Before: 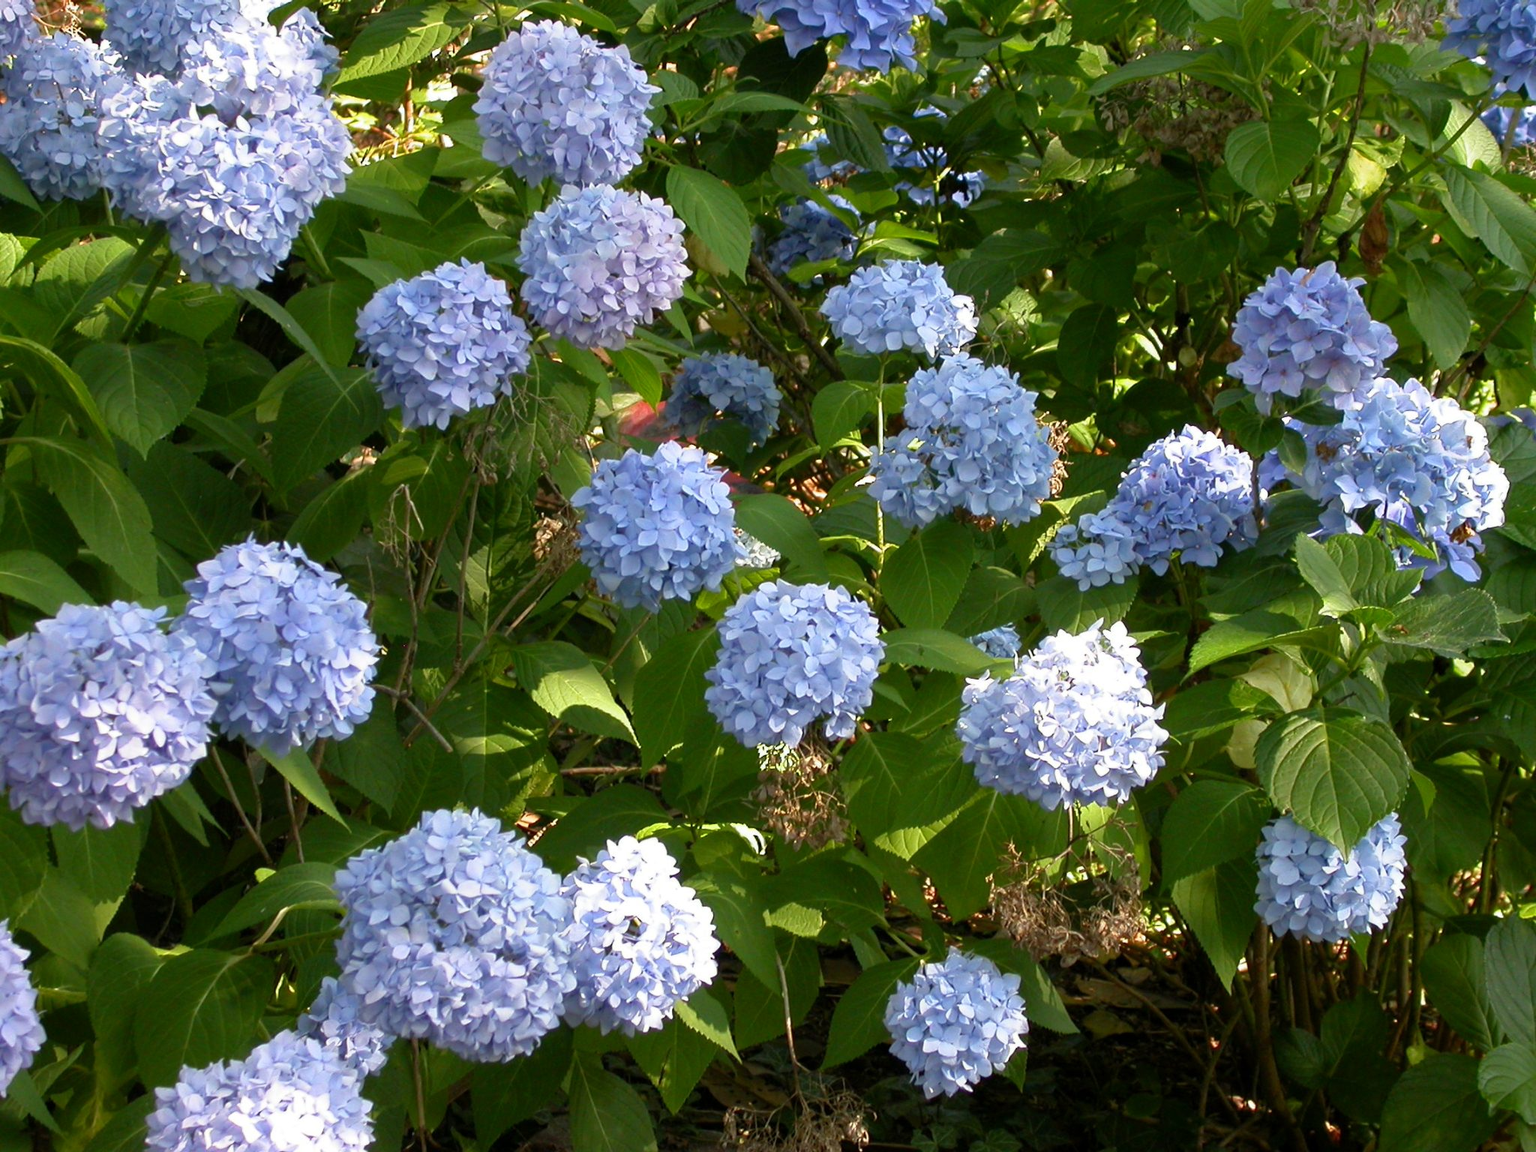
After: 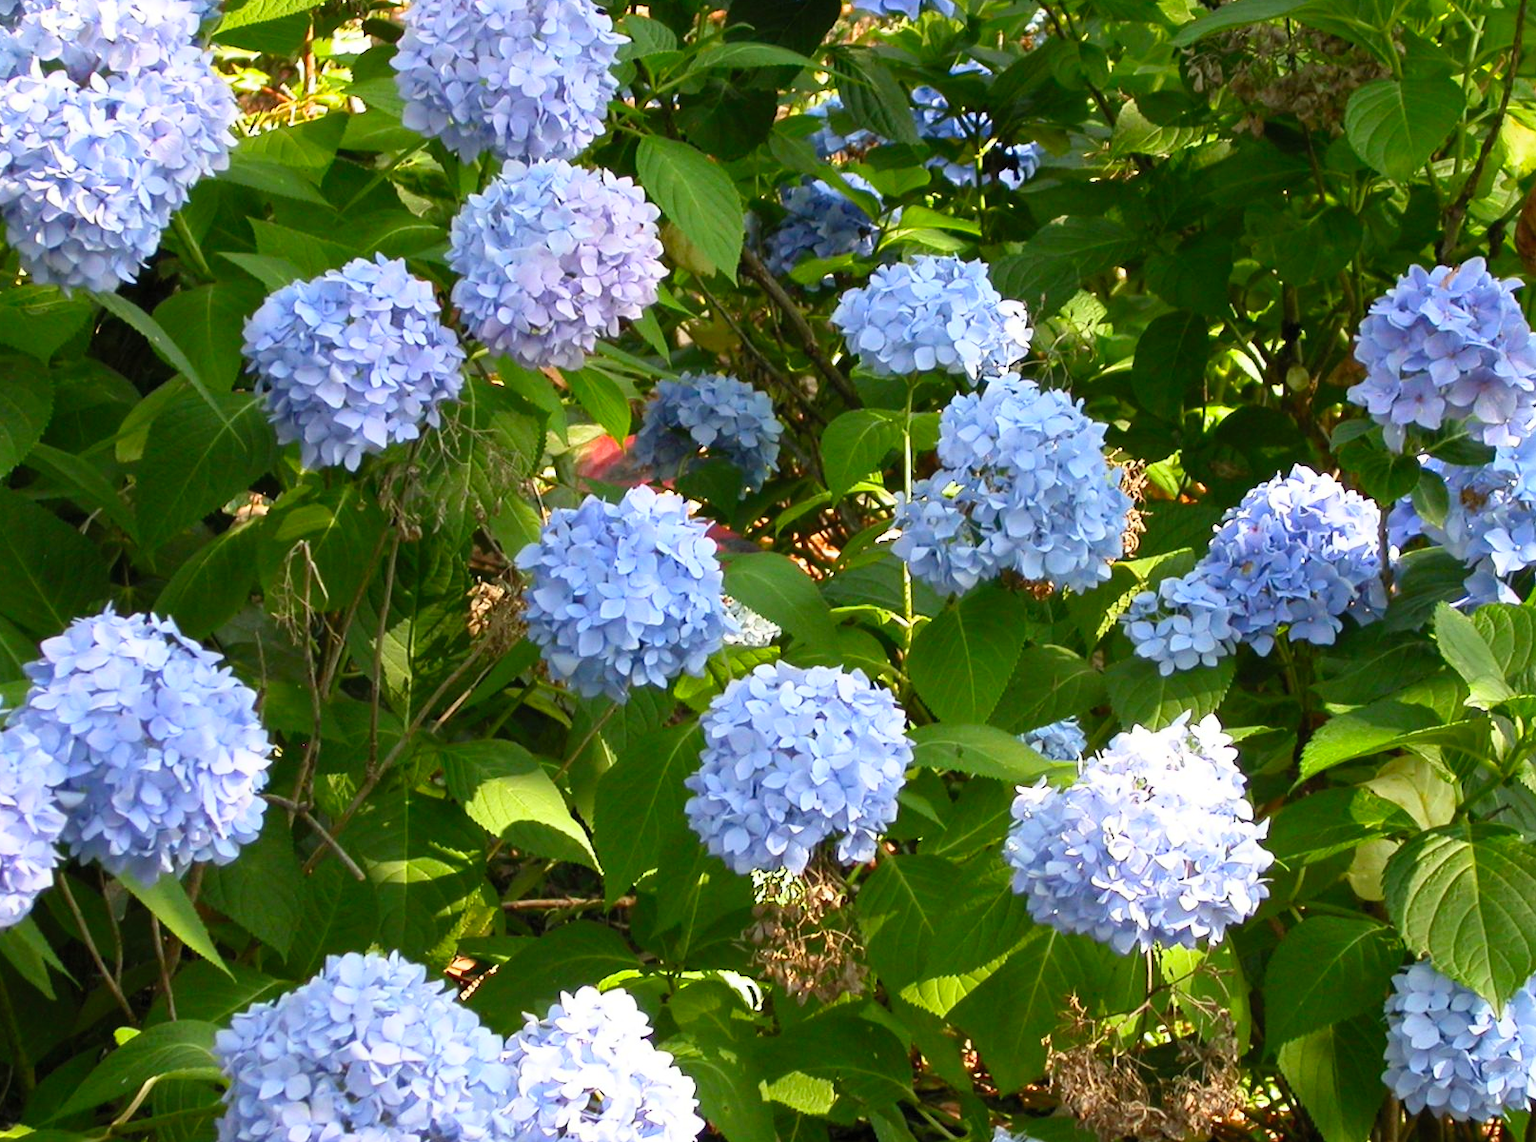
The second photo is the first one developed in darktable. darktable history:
vibrance: on, module defaults
contrast brightness saturation: contrast 0.2, brightness 0.16, saturation 0.22
crop and rotate: left 10.77%, top 5.1%, right 10.41%, bottom 16.76%
